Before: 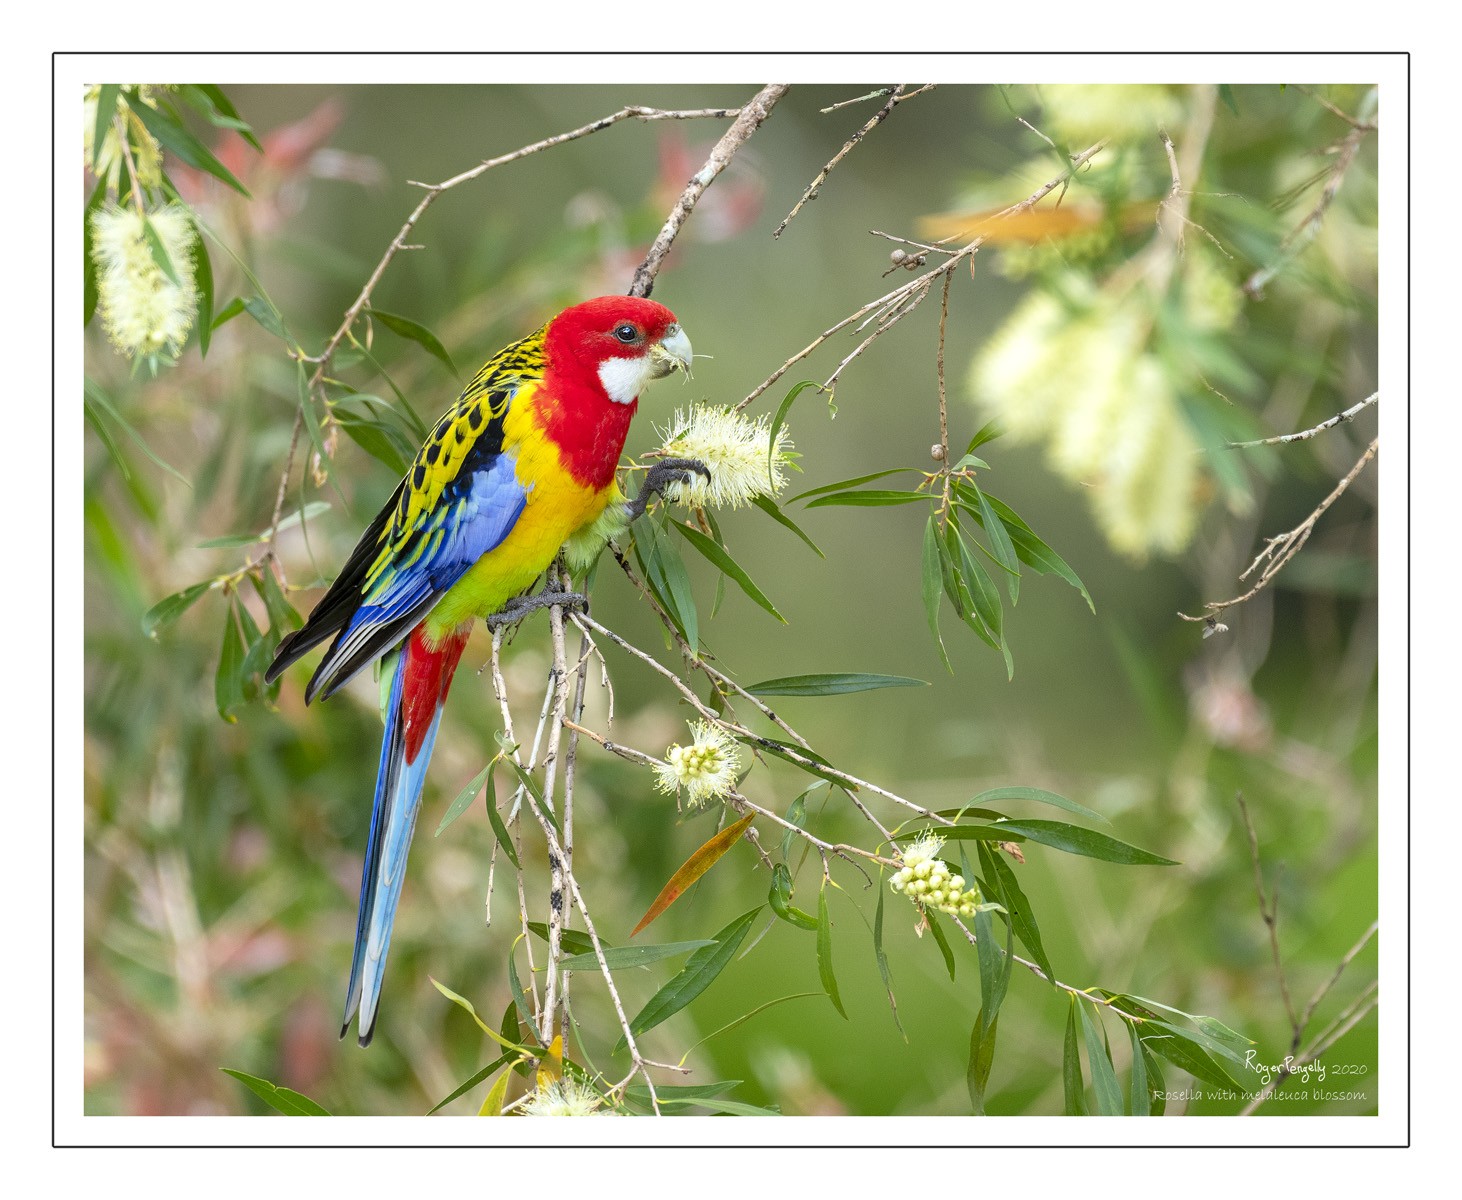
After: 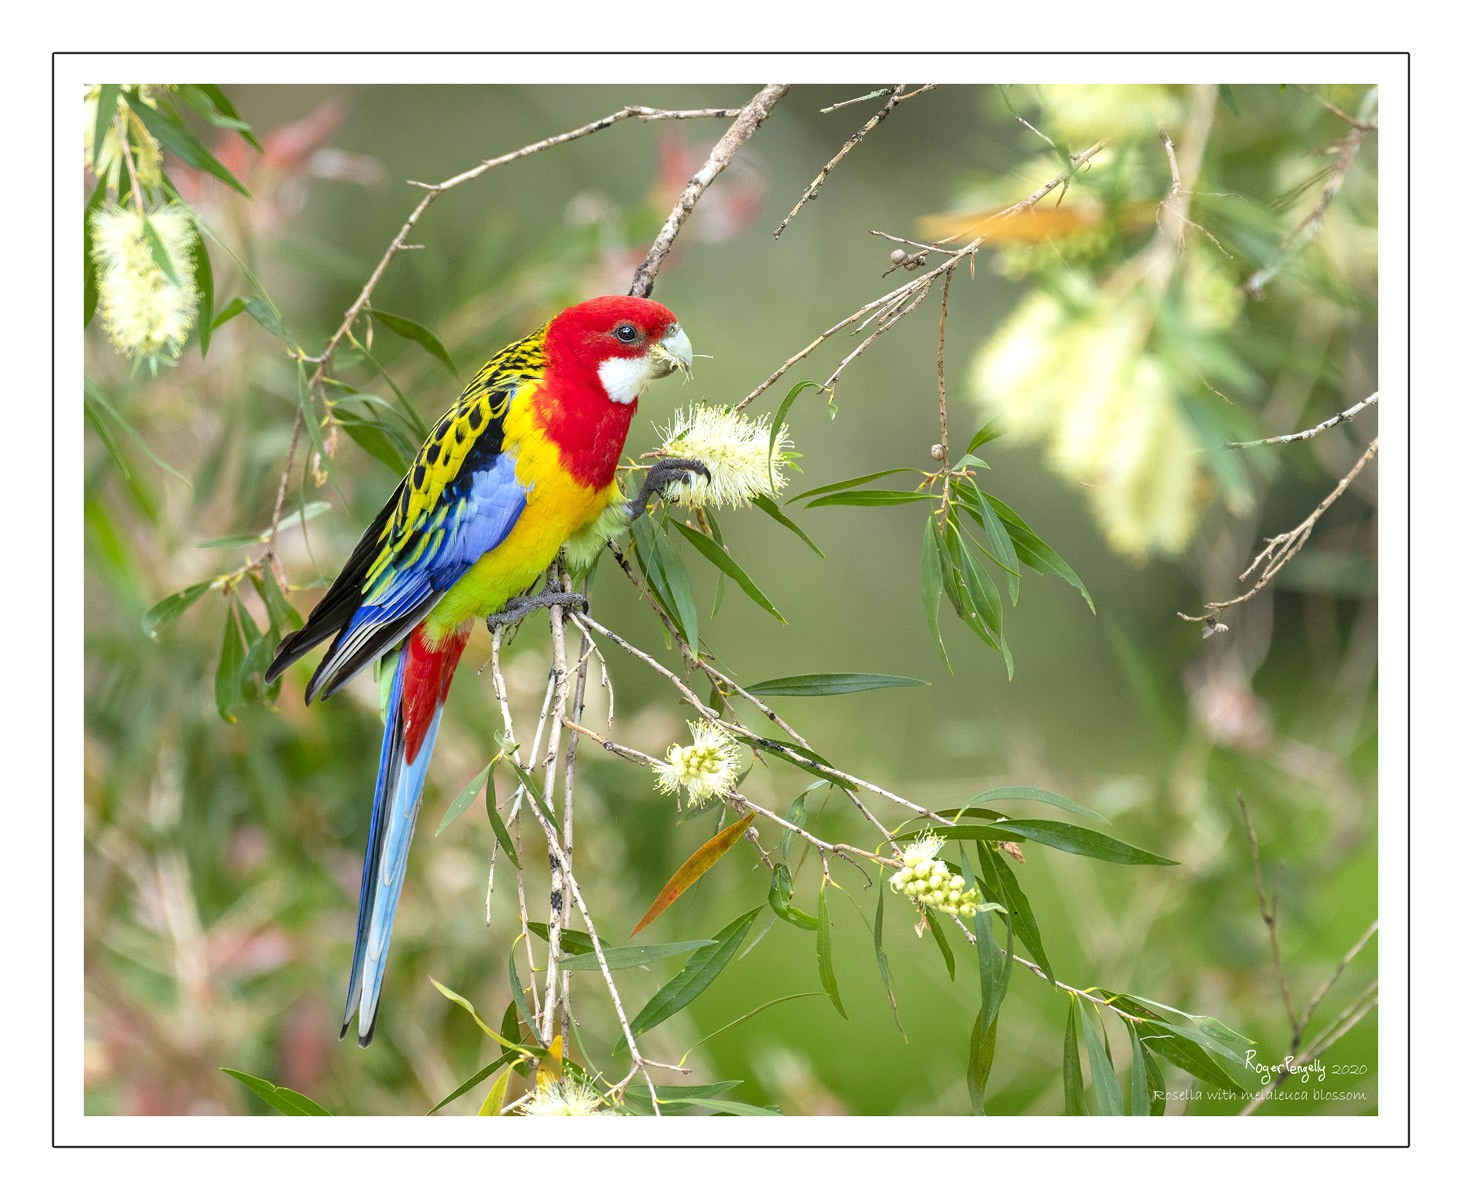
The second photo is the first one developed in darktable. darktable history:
exposure: exposure 0.172 EV, compensate highlight preservation false
